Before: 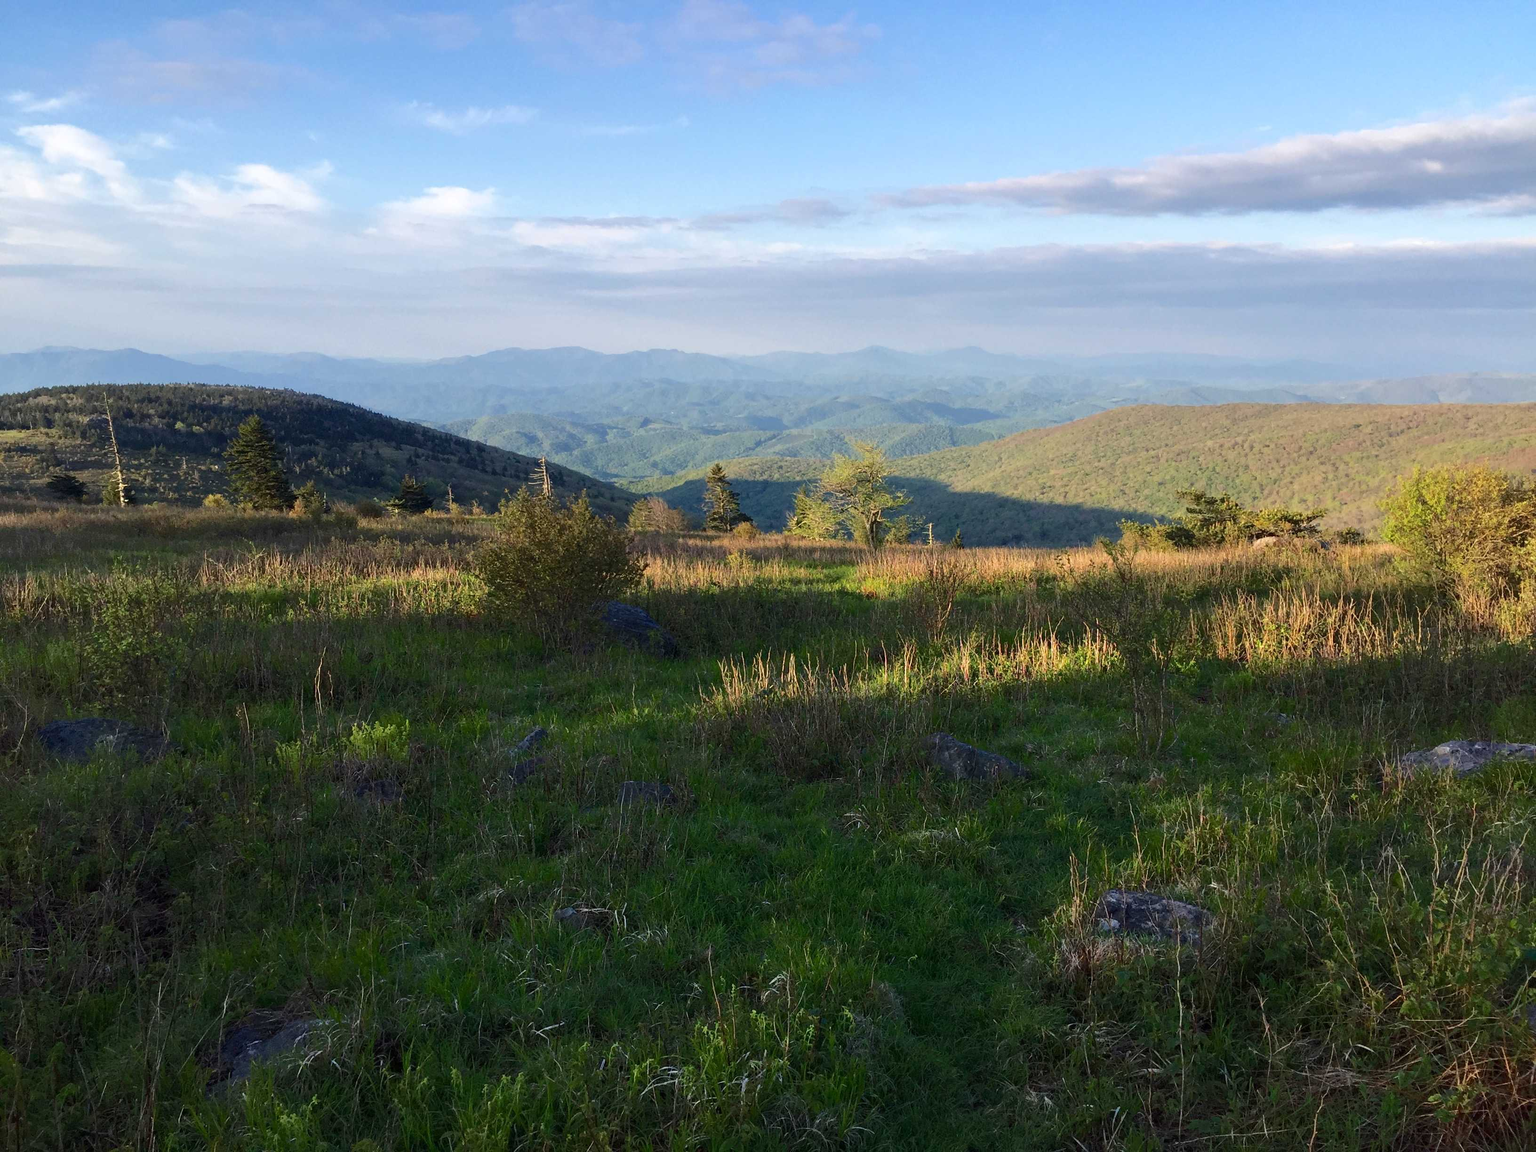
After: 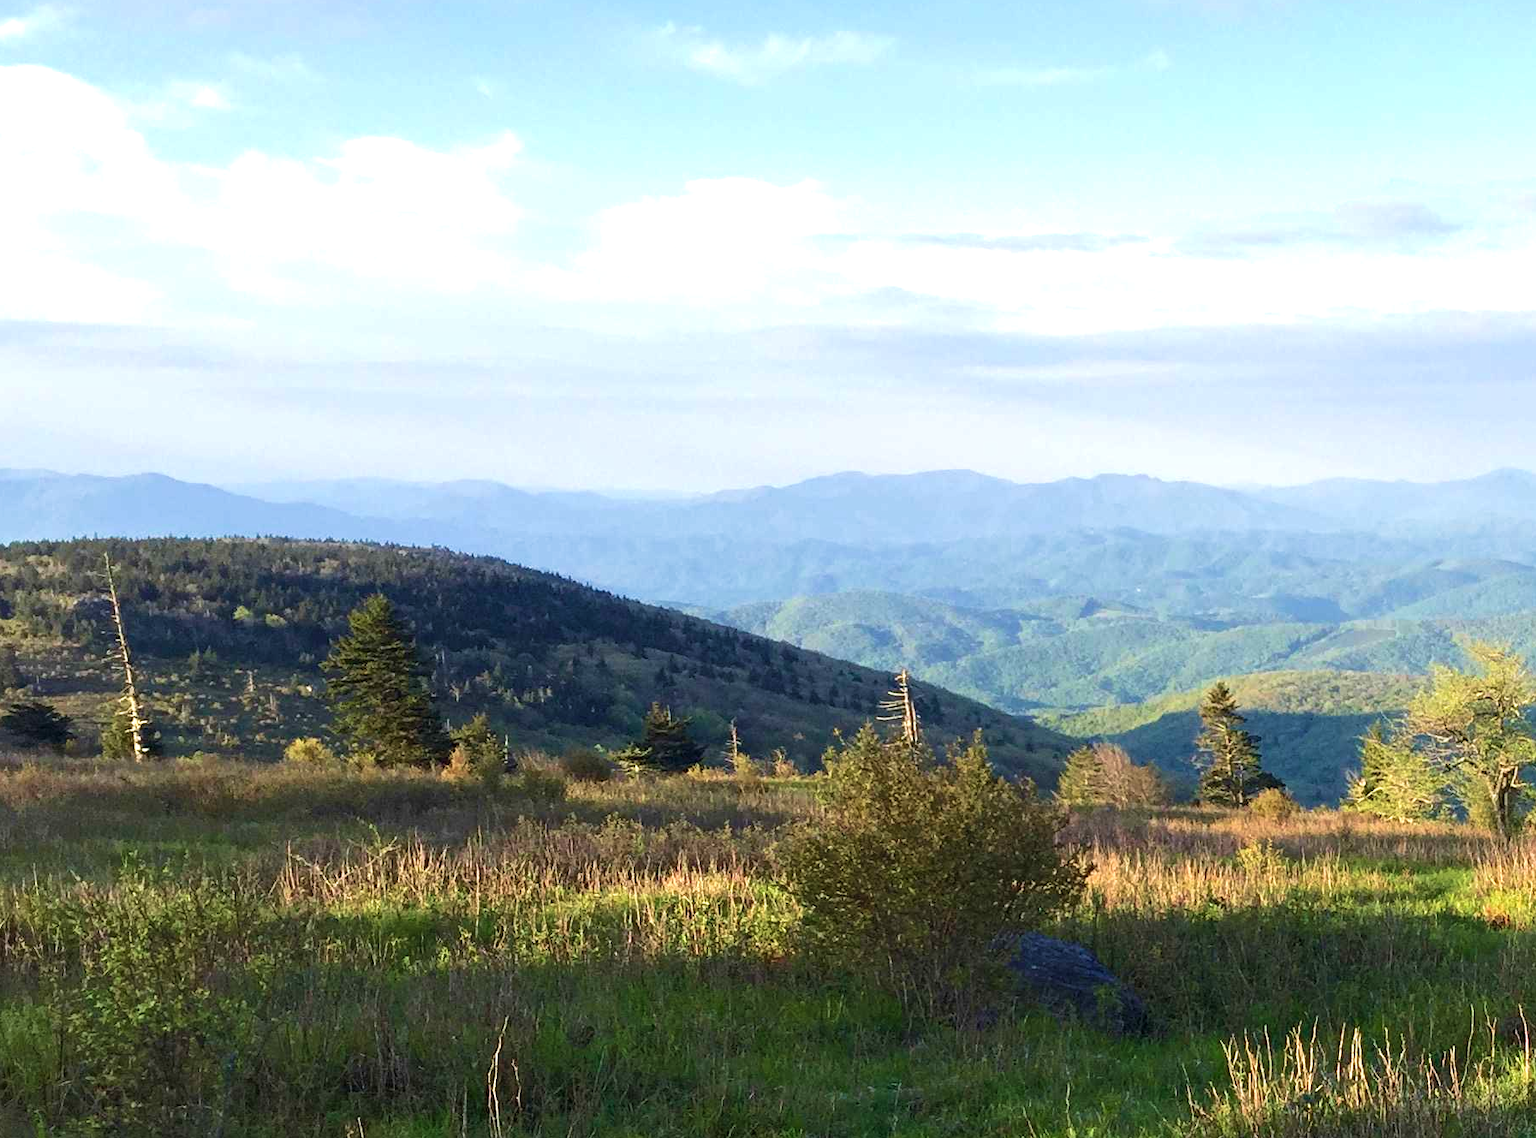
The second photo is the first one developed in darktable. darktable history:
crop and rotate: left 3.05%, top 7.71%, right 41.962%, bottom 37.957%
velvia: on, module defaults
exposure: black level correction 0, exposure 0.594 EV, compensate highlight preservation false
tone equalizer: smoothing diameter 2.1%, edges refinement/feathering 18.26, mask exposure compensation -1.57 EV, filter diffusion 5
